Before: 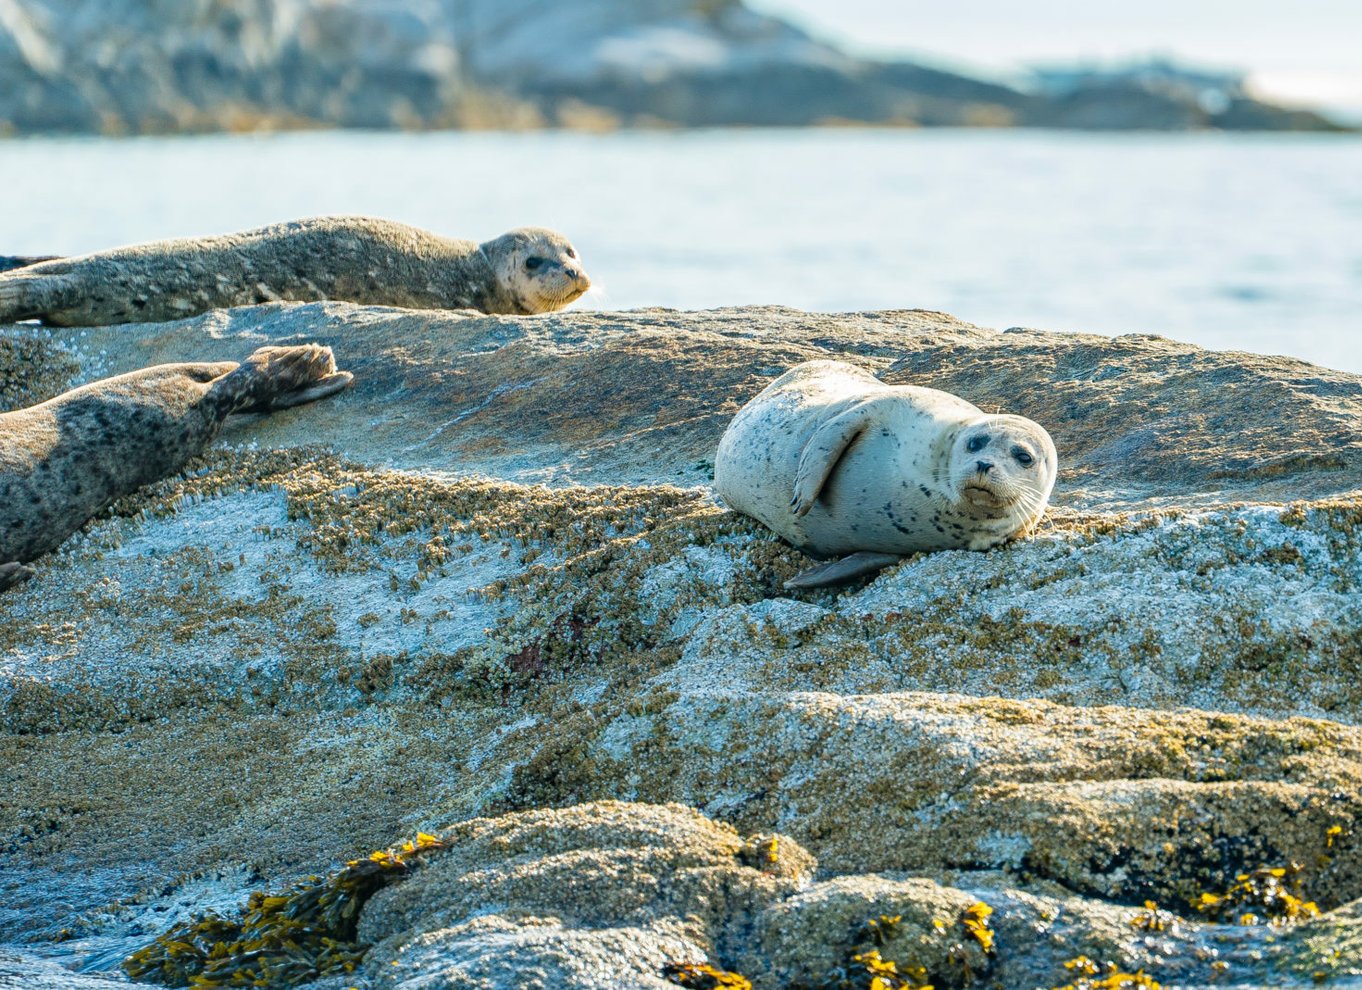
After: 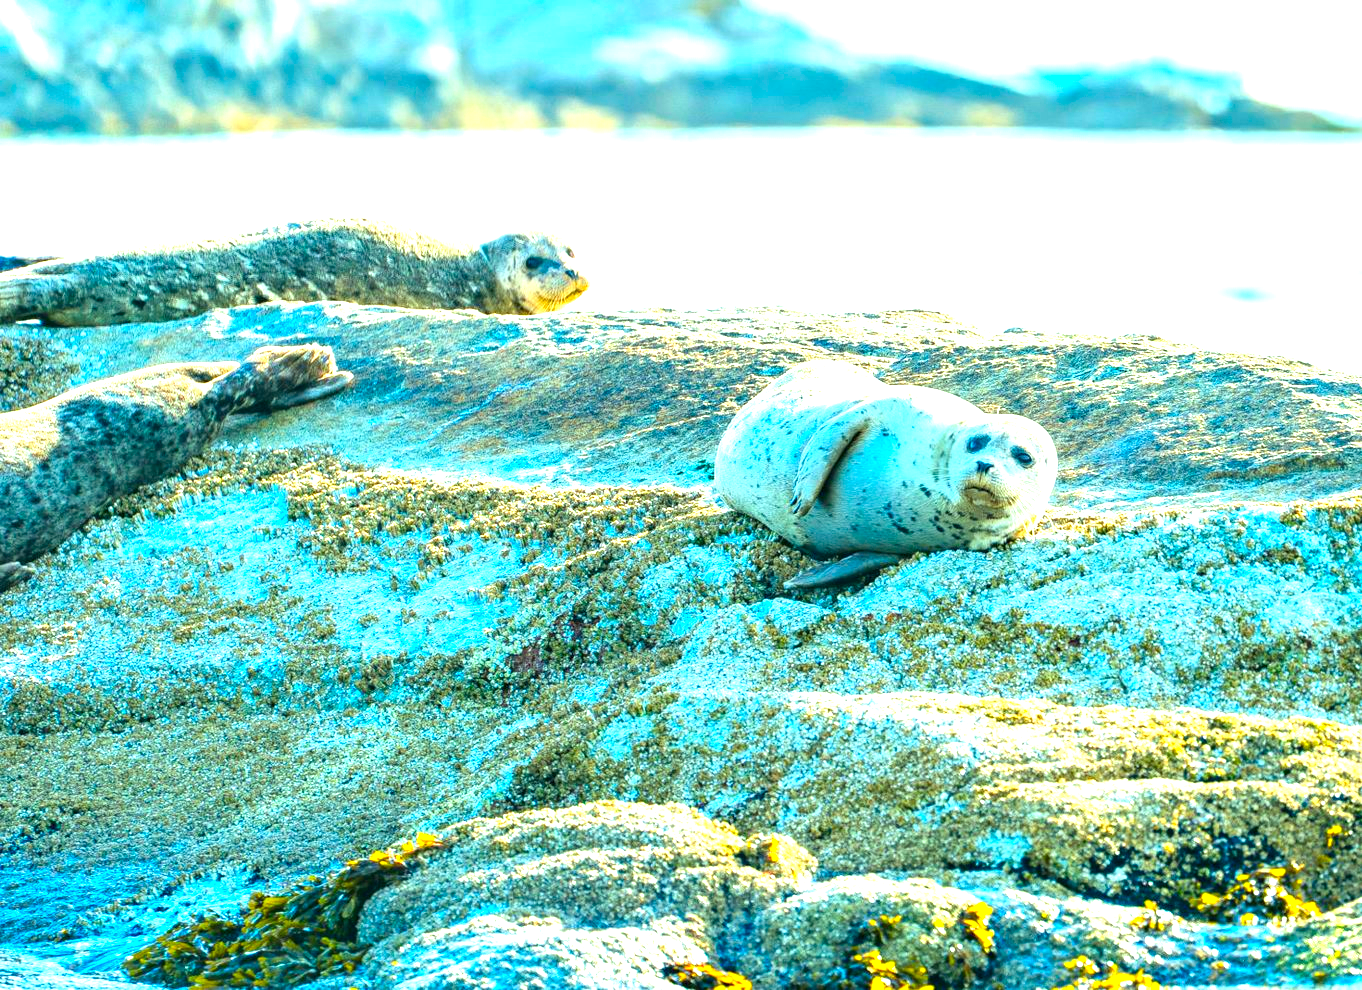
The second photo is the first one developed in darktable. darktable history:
tone equalizer: smoothing diameter 24.97%, edges refinement/feathering 13.22, preserve details guided filter
color correction: highlights a* -7.65, highlights b* 1.28, shadows a* -3.8, saturation 1.41
exposure: exposure 1.483 EV, compensate exposure bias true, compensate highlight preservation false
